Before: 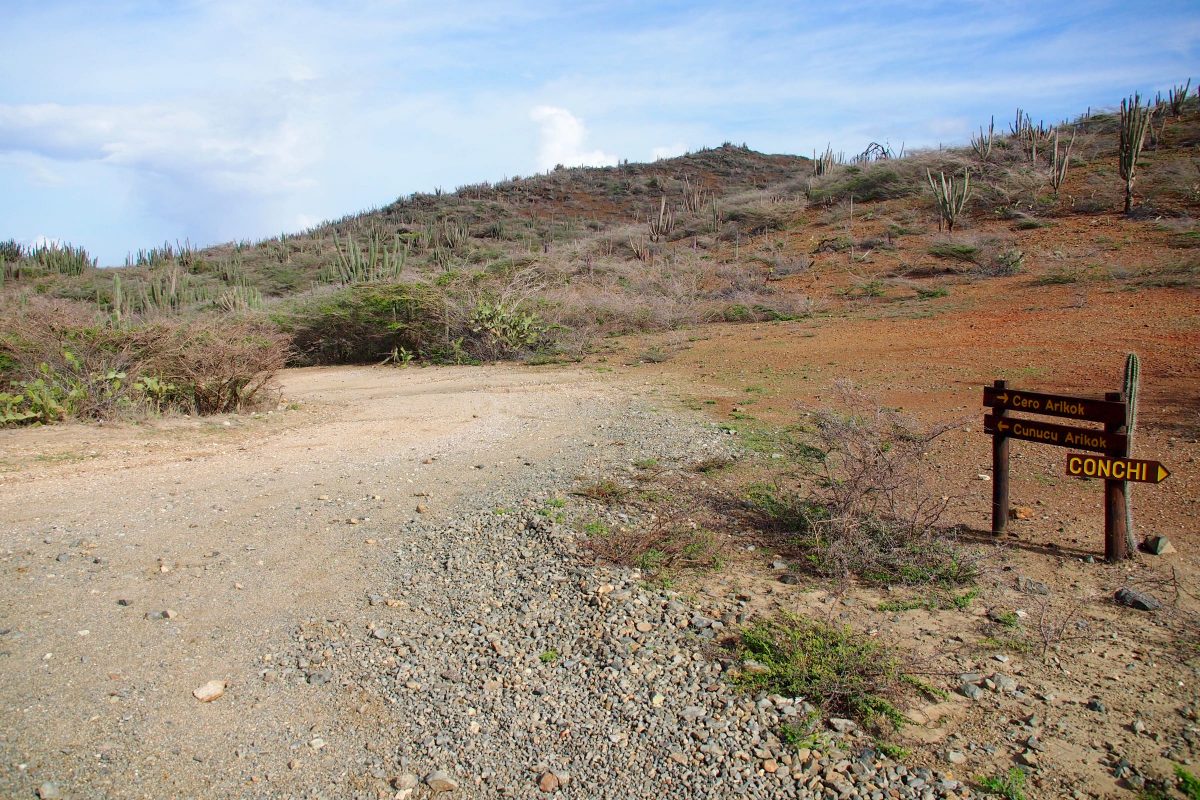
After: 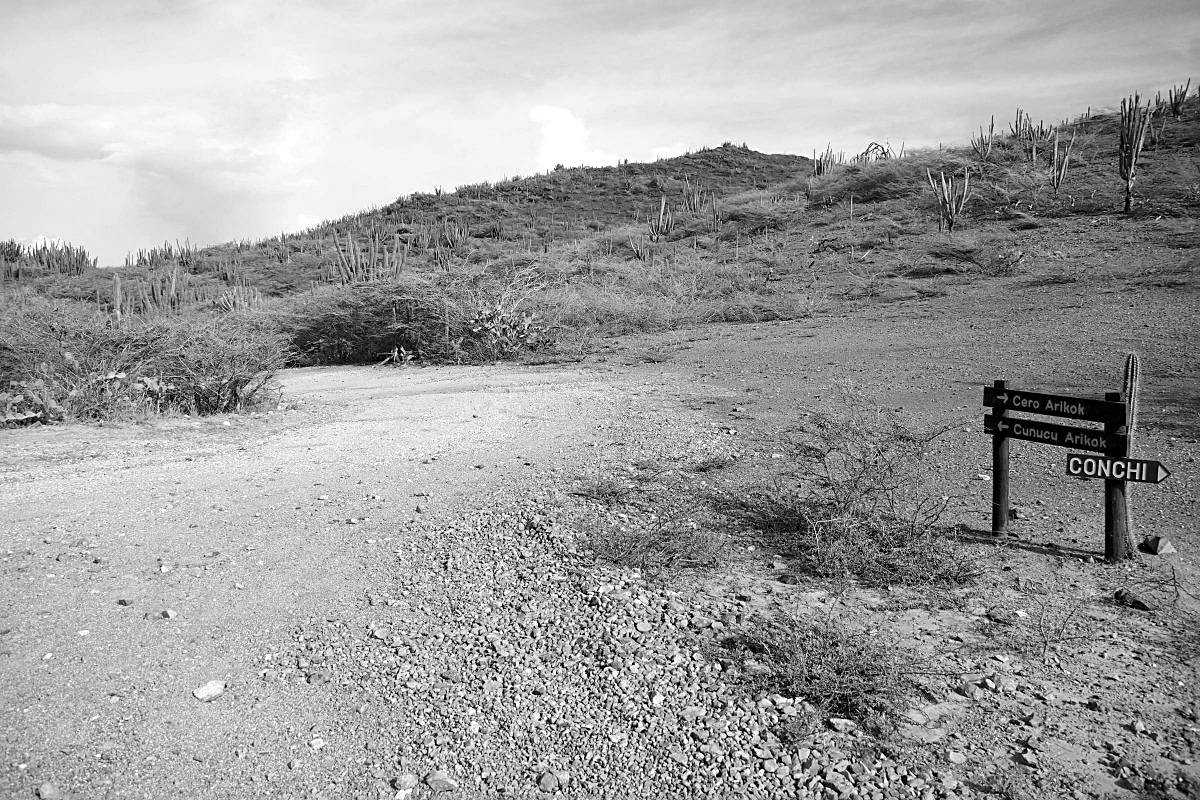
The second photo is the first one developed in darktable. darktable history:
exposure: black level correction 0.001, exposure 0.3 EV, compensate highlight preservation false
monochrome: a 16.06, b 15.48, size 1
sharpen: on, module defaults
